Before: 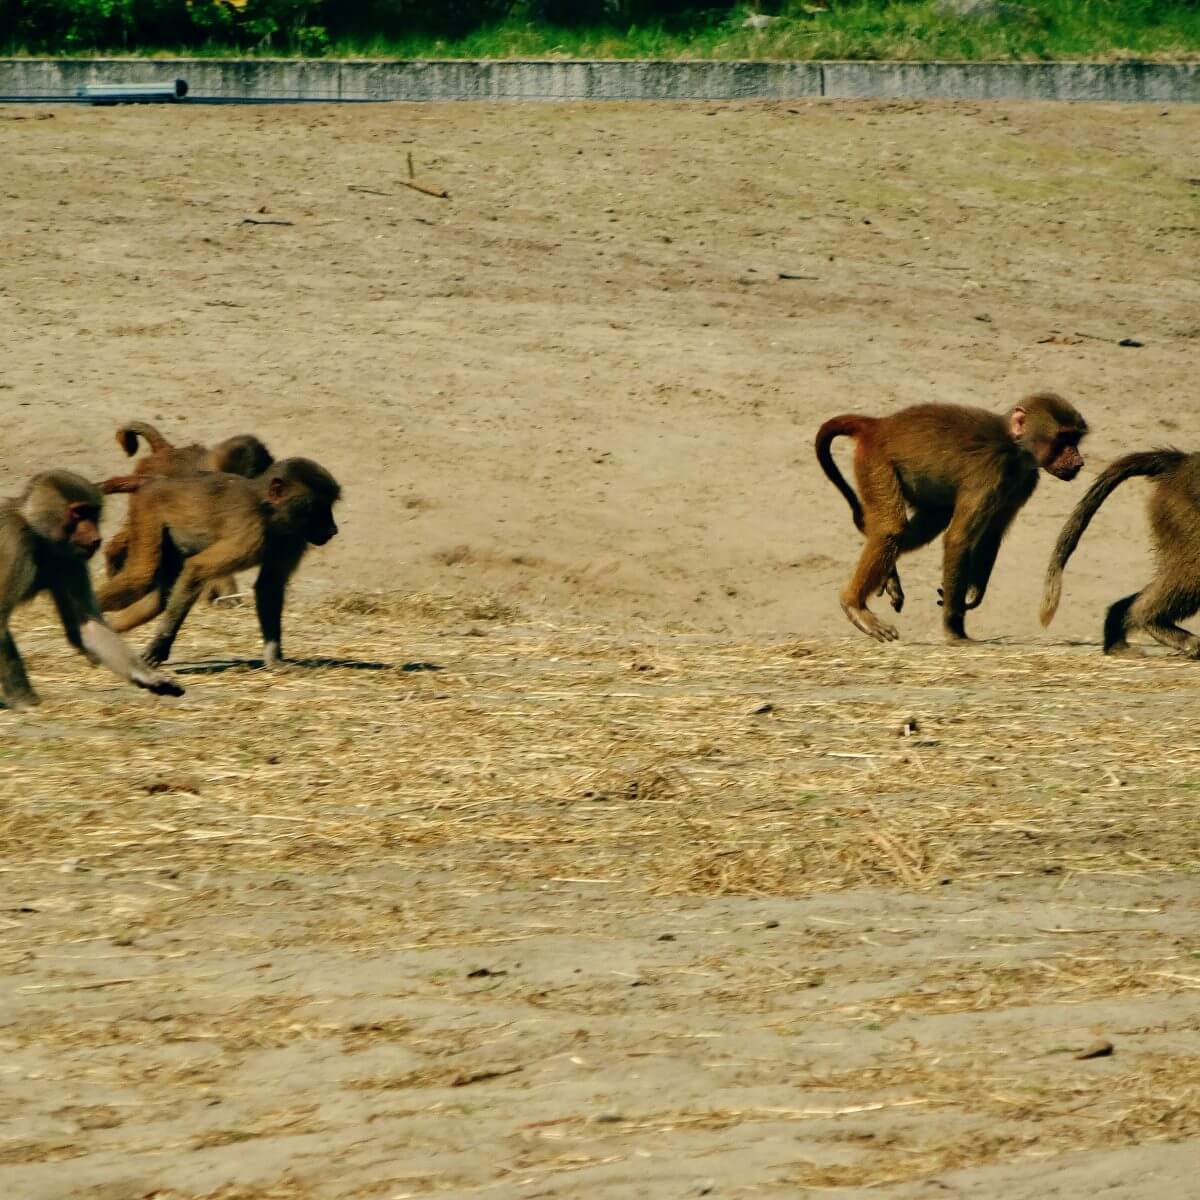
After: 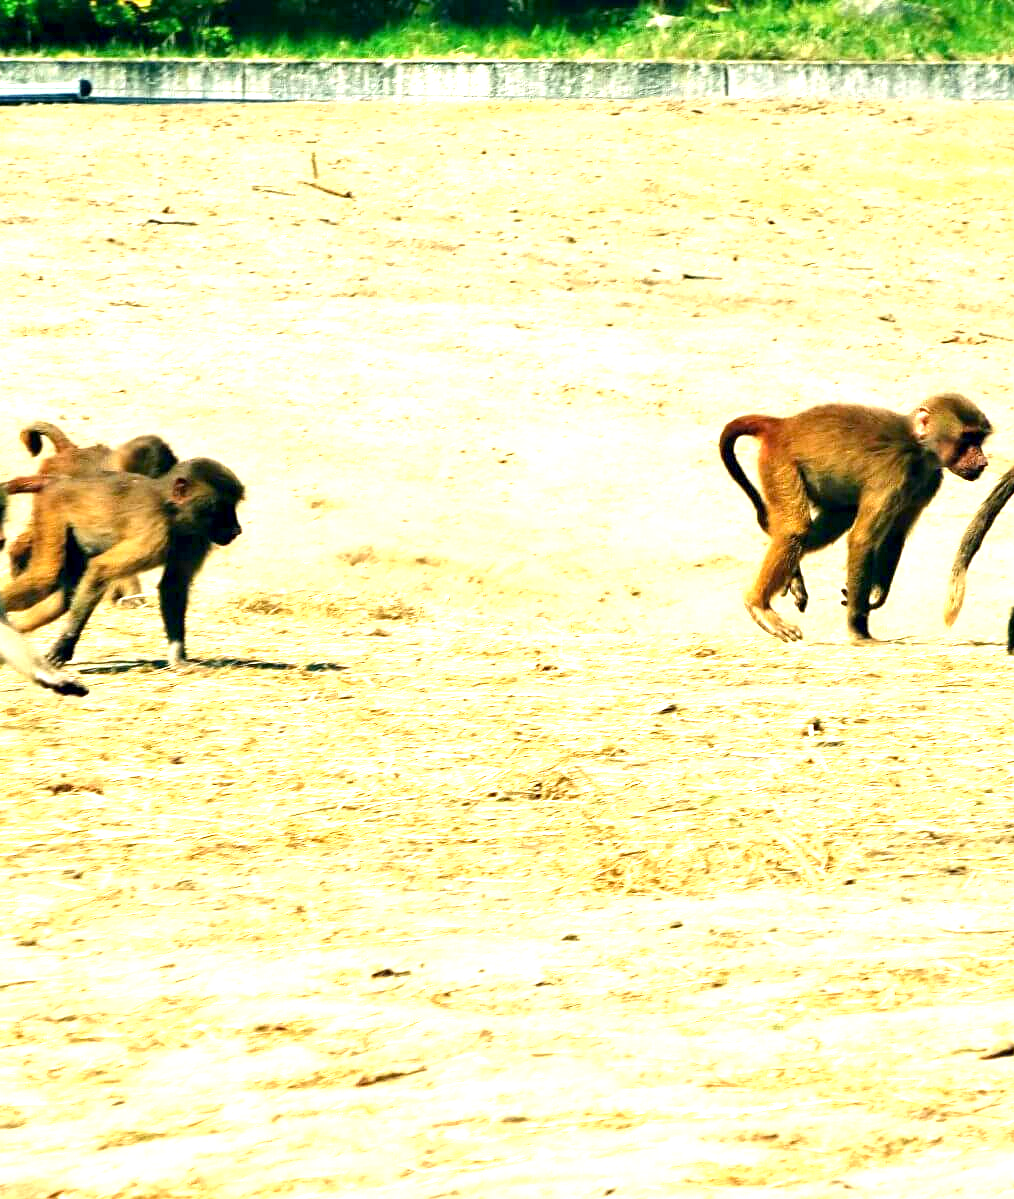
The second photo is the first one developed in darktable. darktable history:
exposure: black level correction 0.001, exposure 2.001 EV, compensate highlight preservation false
crop: left 8.068%, right 7.388%
